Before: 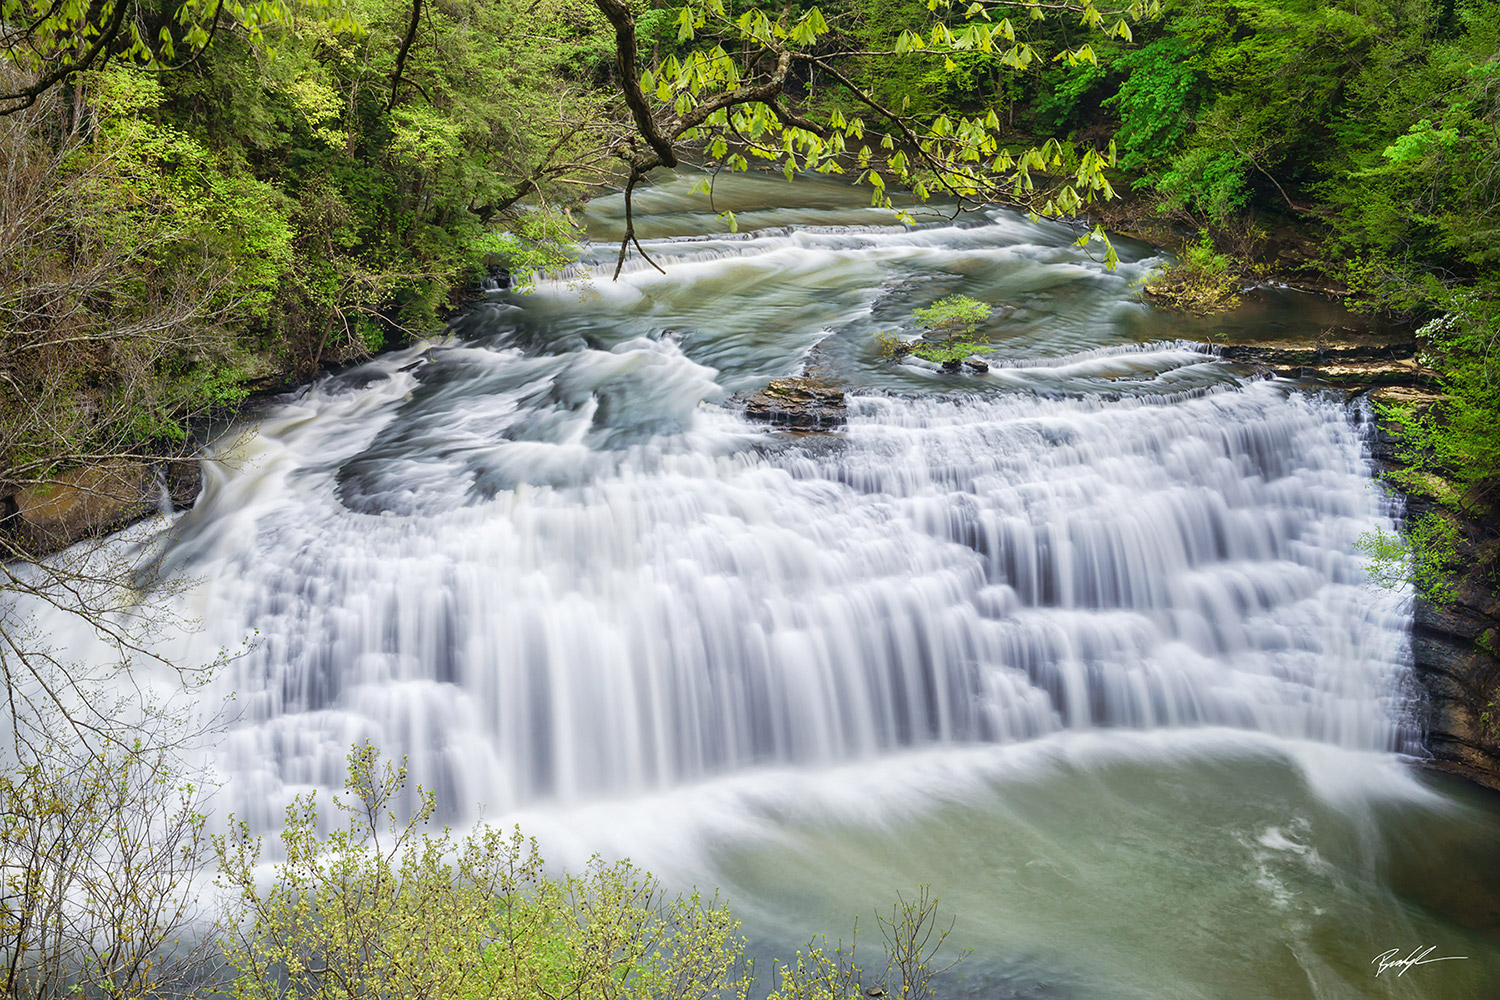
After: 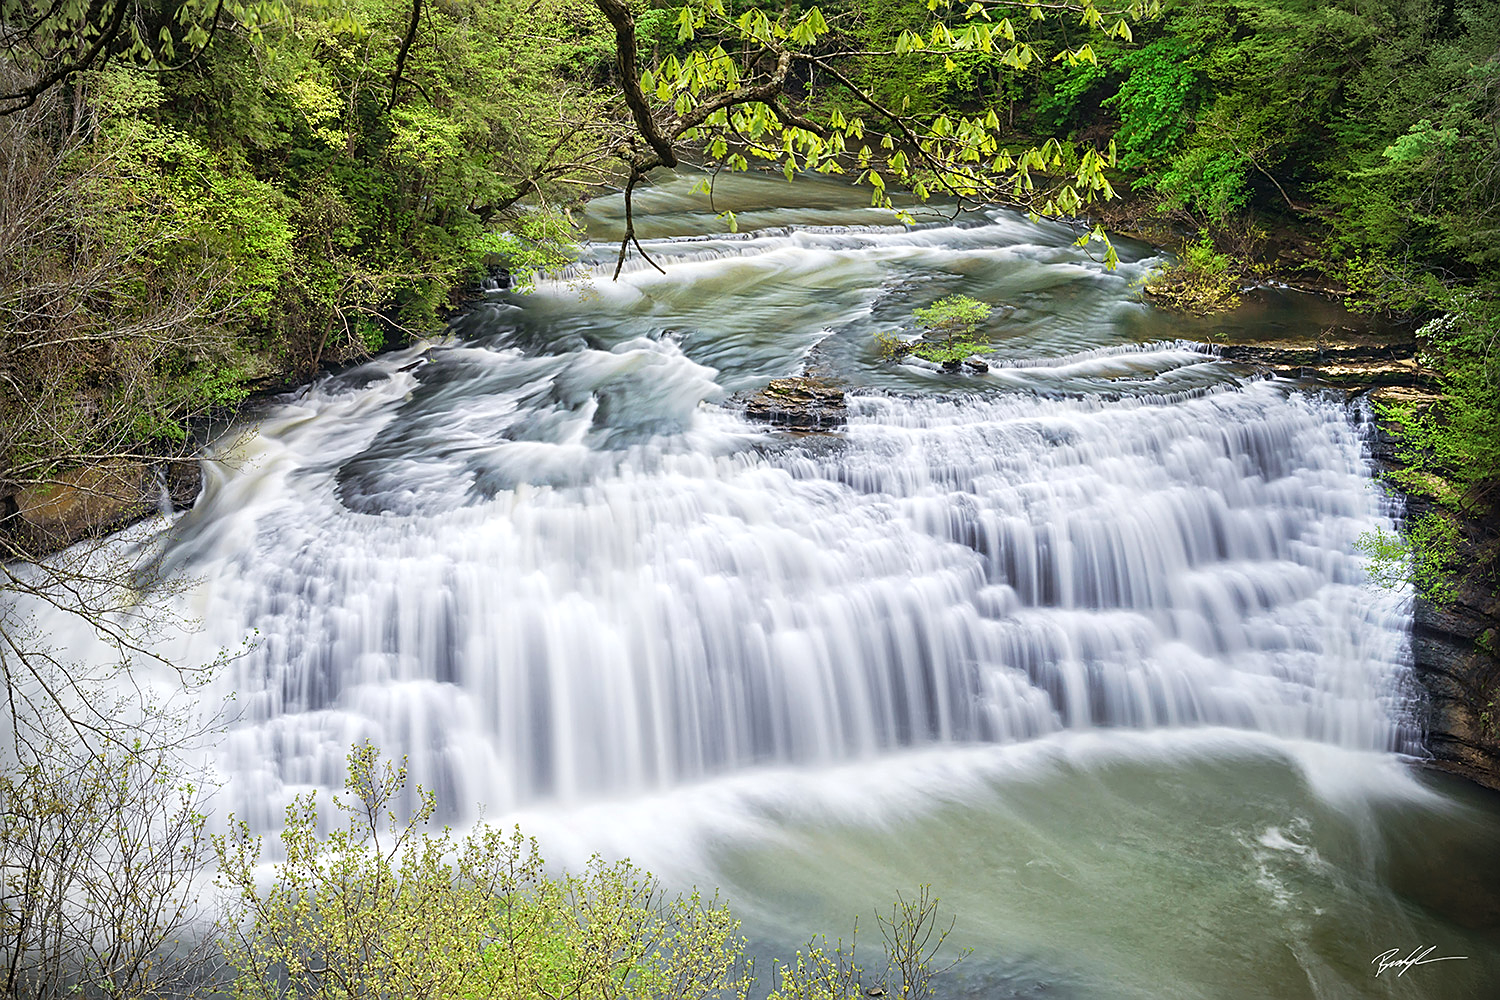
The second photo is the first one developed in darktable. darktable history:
exposure: exposure 0.127 EV, compensate highlight preservation false
sharpen: on, module defaults
vignetting: fall-off start 88.85%, fall-off radius 44.38%, width/height ratio 1.166
